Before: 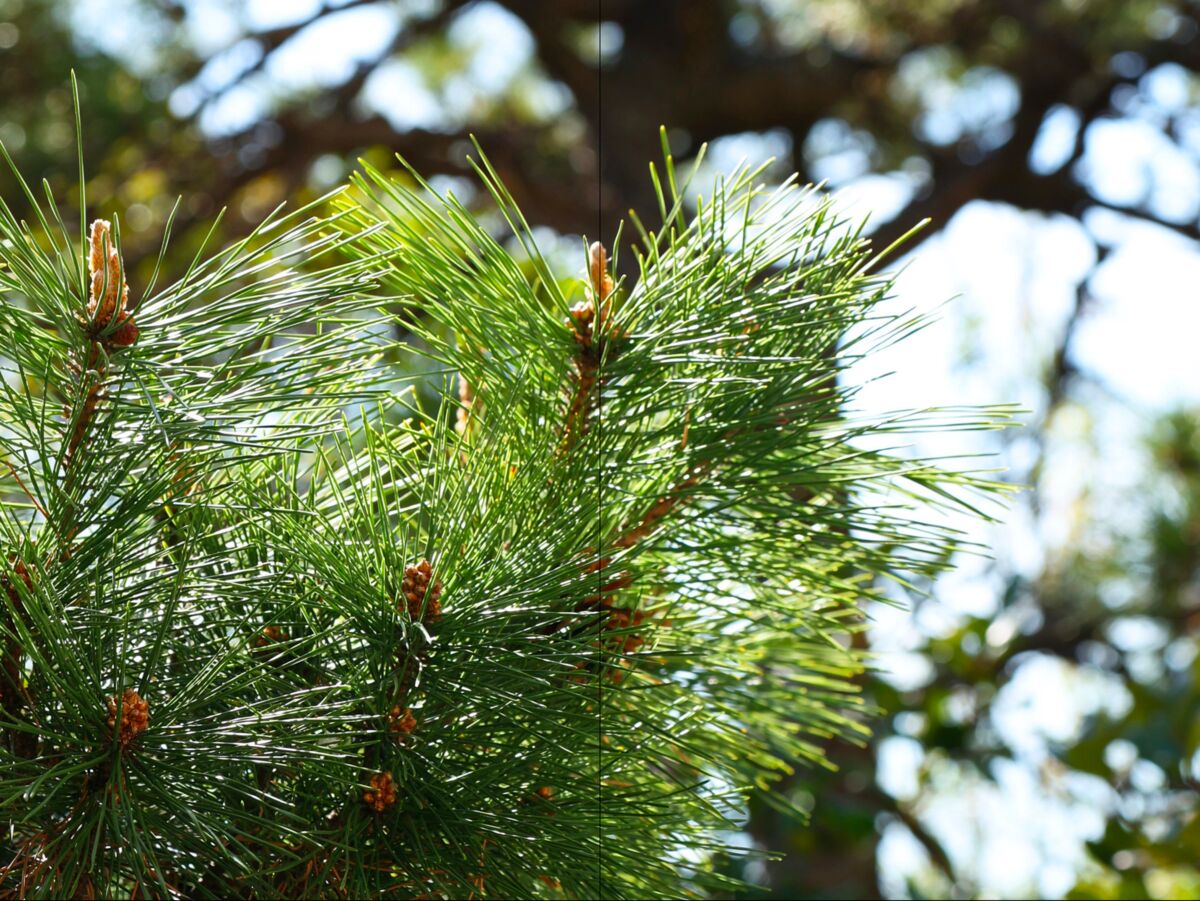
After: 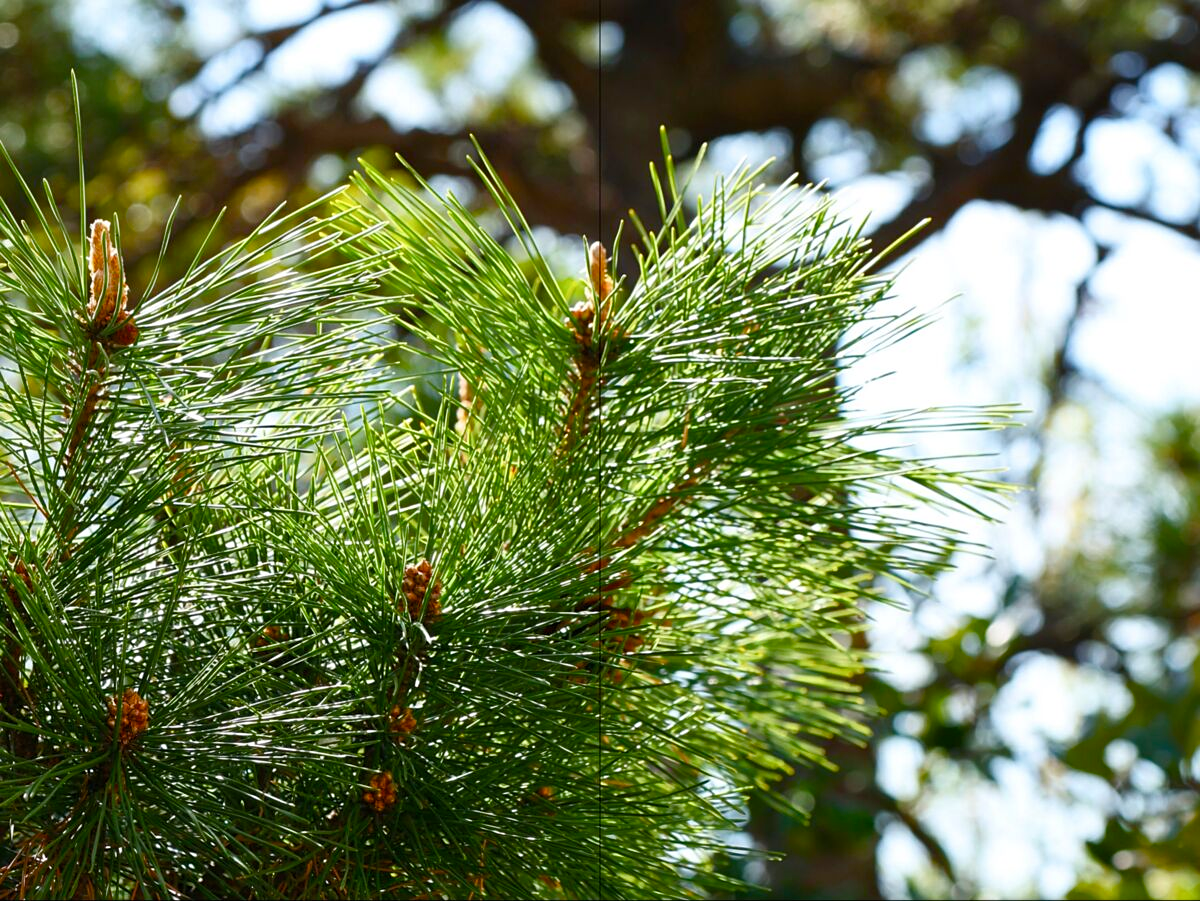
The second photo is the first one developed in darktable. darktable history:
color balance rgb: perceptual saturation grading › global saturation 20%, perceptual saturation grading › highlights -25%, perceptual saturation grading › shadows 25%
sharpen: amount 0.2
